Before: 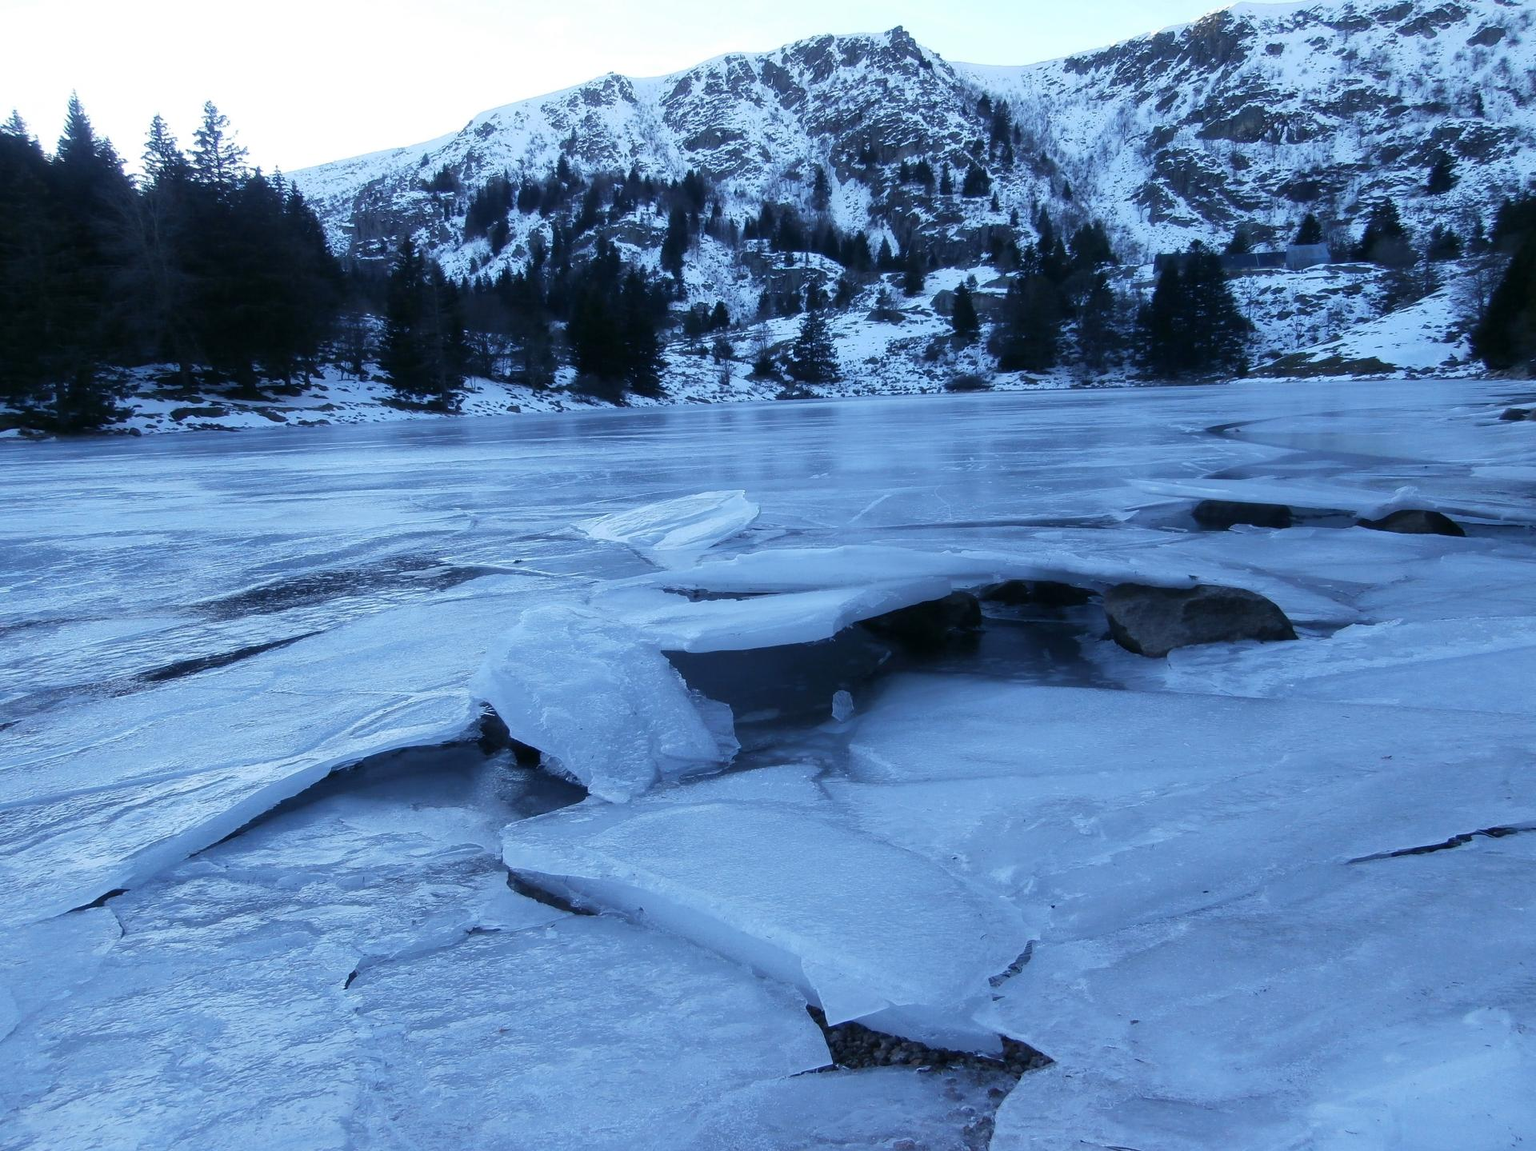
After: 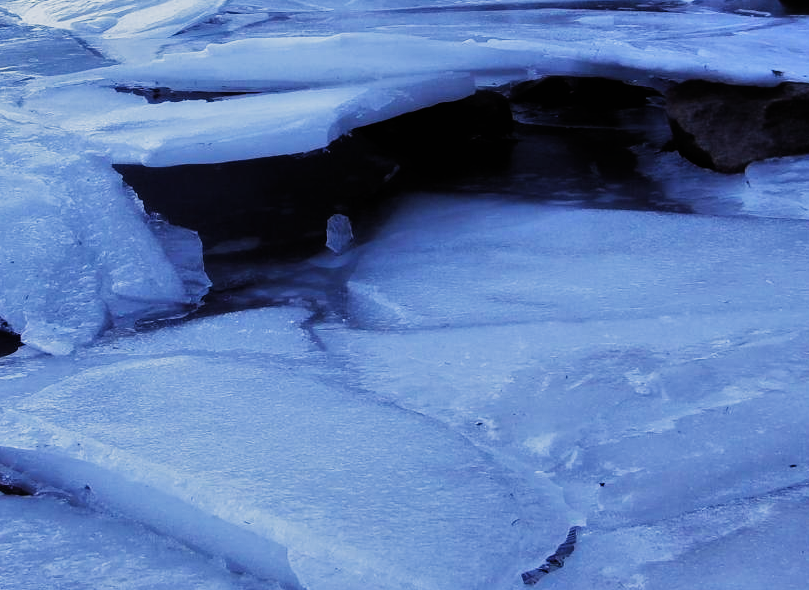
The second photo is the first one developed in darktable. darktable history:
rgb levels: mode RGB, independent channels, levels [[0, 0.5, 1], [0, 0.521, 1], [0, 0.536, 1]]
shadows and highlights: soften with gaussian
crop: left 37.221%, top 45.169%, right 20.63%, bottom 13.777%
filmic rgb: black relative exposure -6.43 EV, white relative exposure 2.43 EV, threshold 3 EV, hardness 5.27, latitude 0.1%, contrast 1.425, highlights saturation mix 2%, preserve chrominance no, color science v5 (2021), contrast in shadows safe, contrast in highlights safe, enable highlight reconstruction true
